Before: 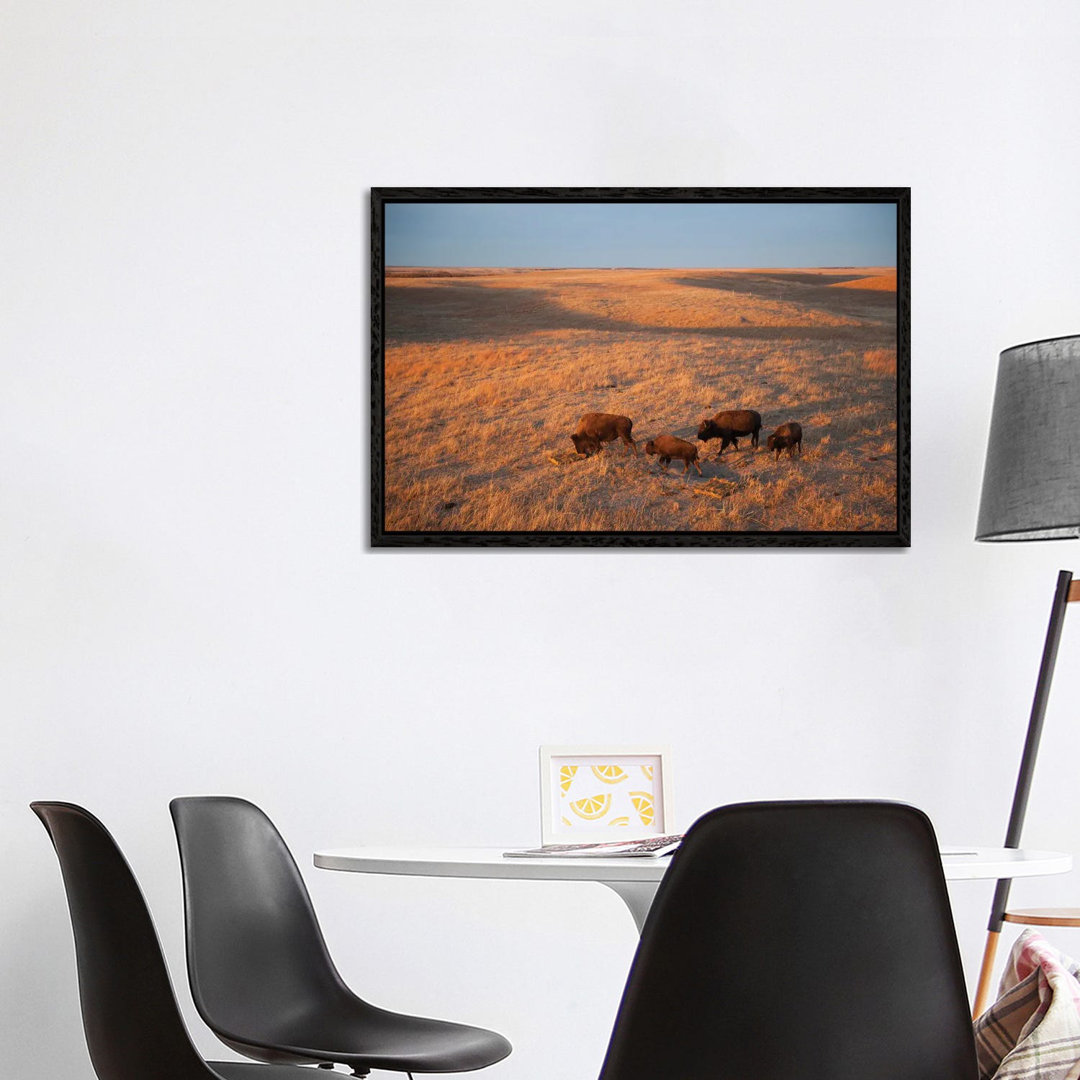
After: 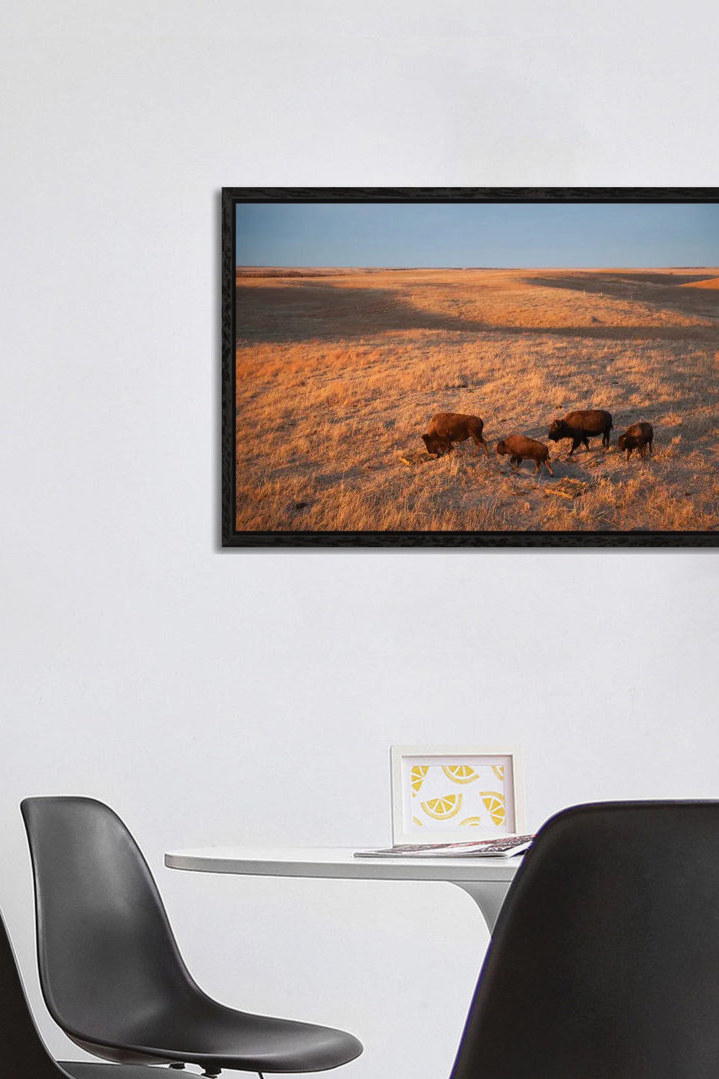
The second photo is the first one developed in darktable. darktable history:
local contrast: mode bilateral grid, contrast 21, coarseness 51, detail 150%, midtone range 0.2
crop and rotate: left 13.822%, right 19.544%
contrast brightness saturation: contrast -0.111
